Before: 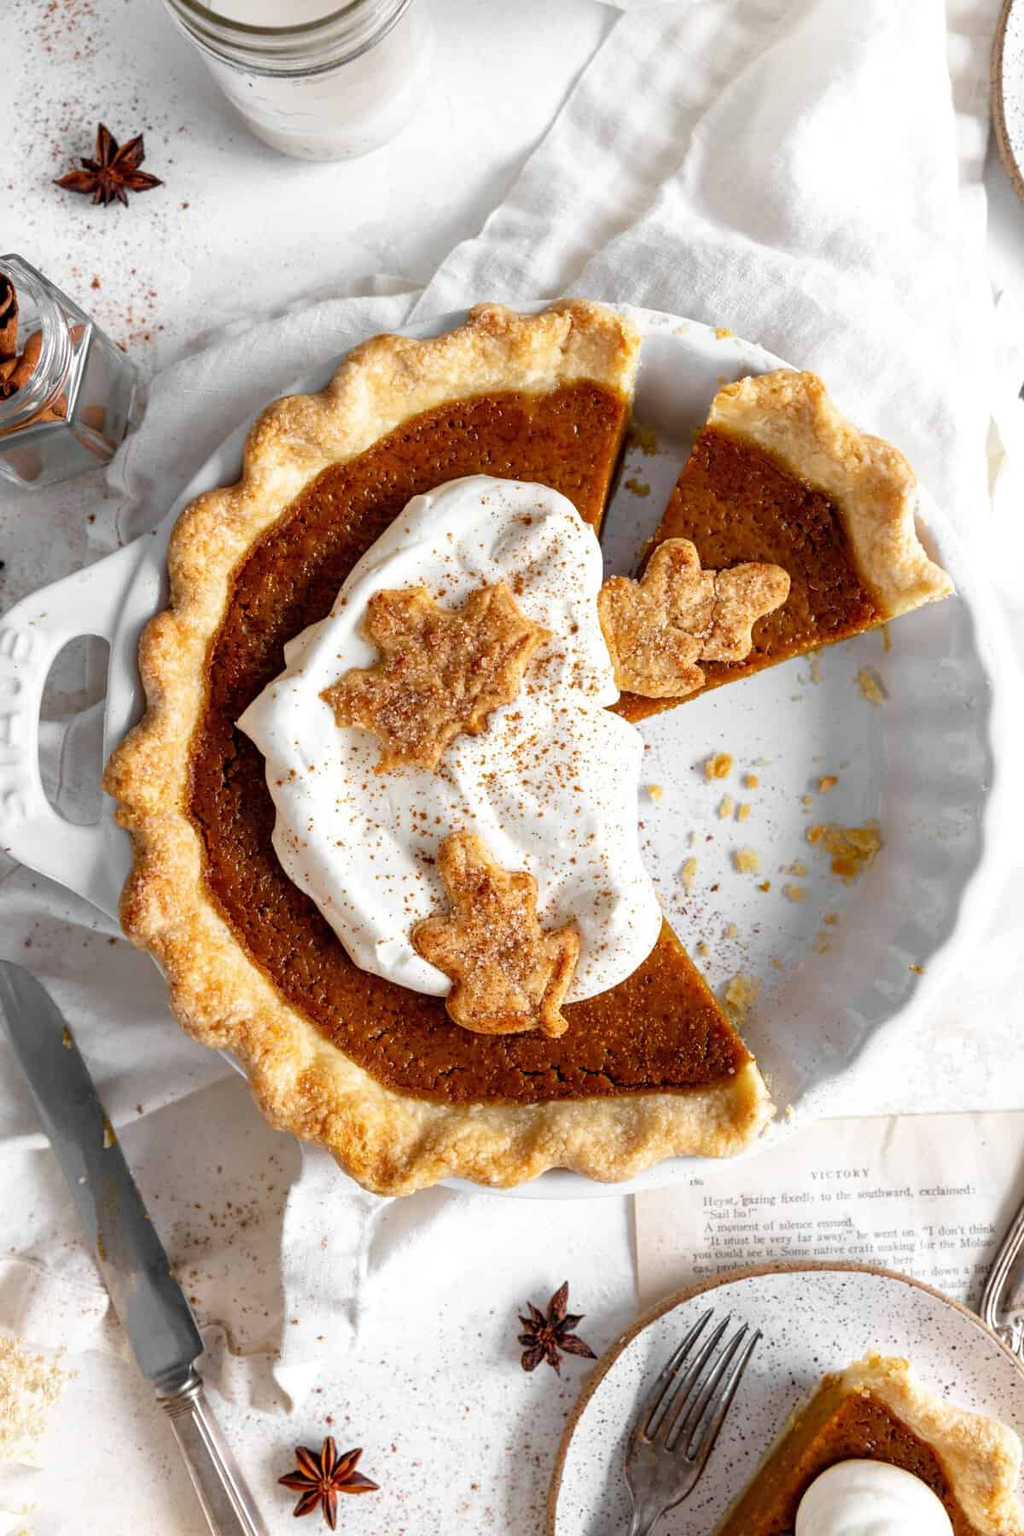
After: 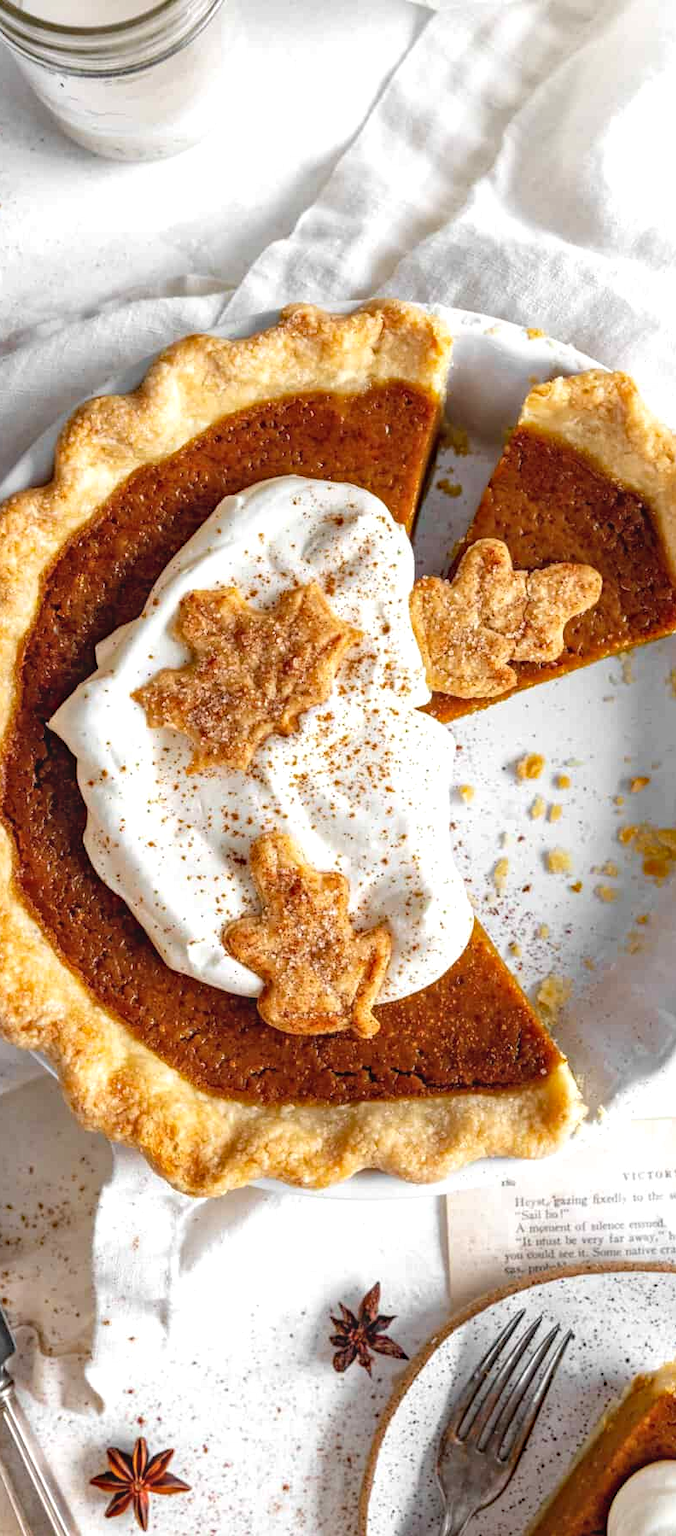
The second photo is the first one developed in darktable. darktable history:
exposure: exposure 0.2 EV, compensate highlight preservation false
crop and rotate: left 18.442%, right 15.508%
haze removal: compatibility mode true, adaptive false
local contrast: detail 110%
